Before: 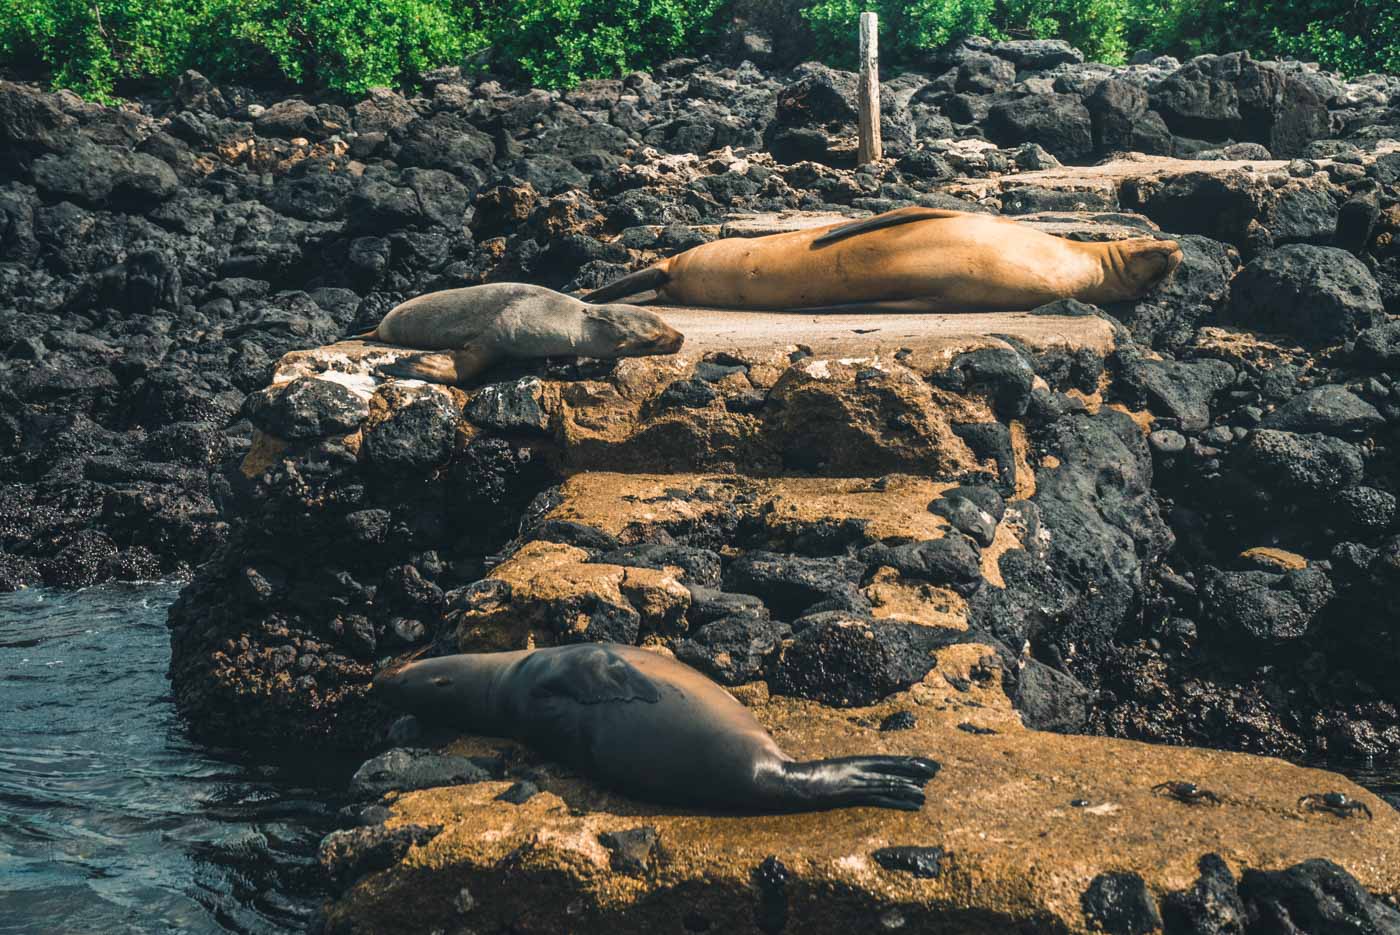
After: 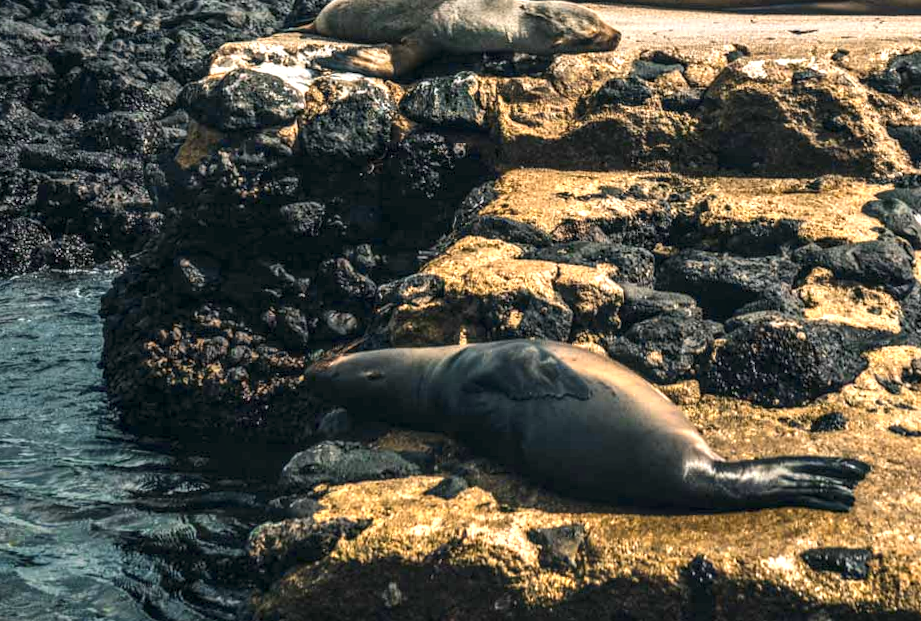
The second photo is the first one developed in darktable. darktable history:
crop and rotate: angle -0.931°, left 3.599%, top 31.905%, right 28.952%
color zones: curves: ch0 [(0.099, 0.624) (0.257, 0.596) (0.384, 0.376) (0.529, 0.492) (0.697, 0.564) (0.768, 0.532) (0.908, 0.644)]; ch1 [(0.112, 0.564) (0.254, 0.612) (0.432, 0.676) (0.592, 0.456) (0.743, 0.684) (0.888, 0.536)]; ch2 [(0.25, 0.5) (0.469, 0.36) (0.75, 0.5)]
local contrast: highlights 26%, detail 150%
